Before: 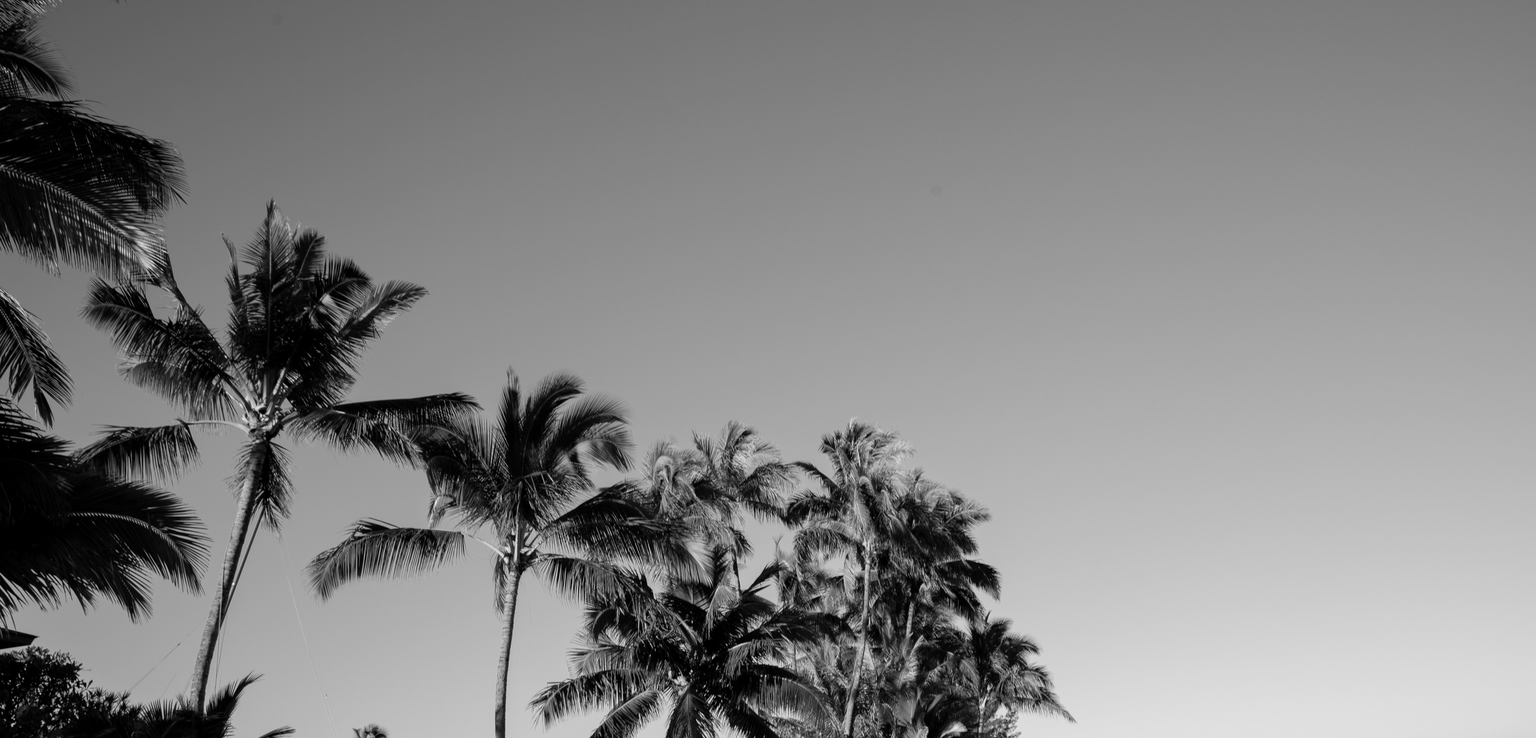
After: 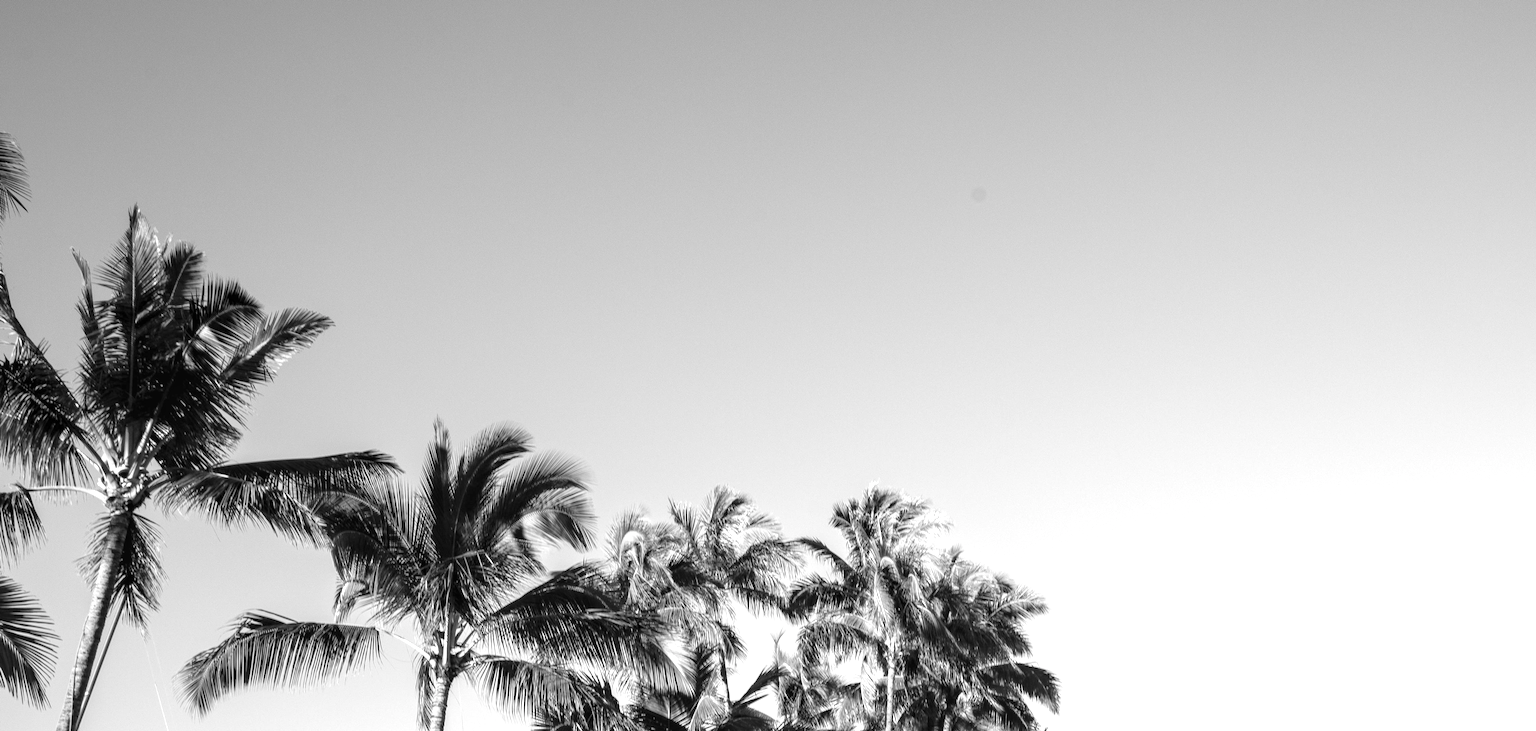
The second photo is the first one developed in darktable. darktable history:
crop and rotate: left 10.77%, top 5.1%, right 10.41%, bottom 16.76%
exposure: black level correction 0, exposure 1.2 EV, compensate exposure bias true, compensate highlight preservation false
local contrast: on, module defaults
